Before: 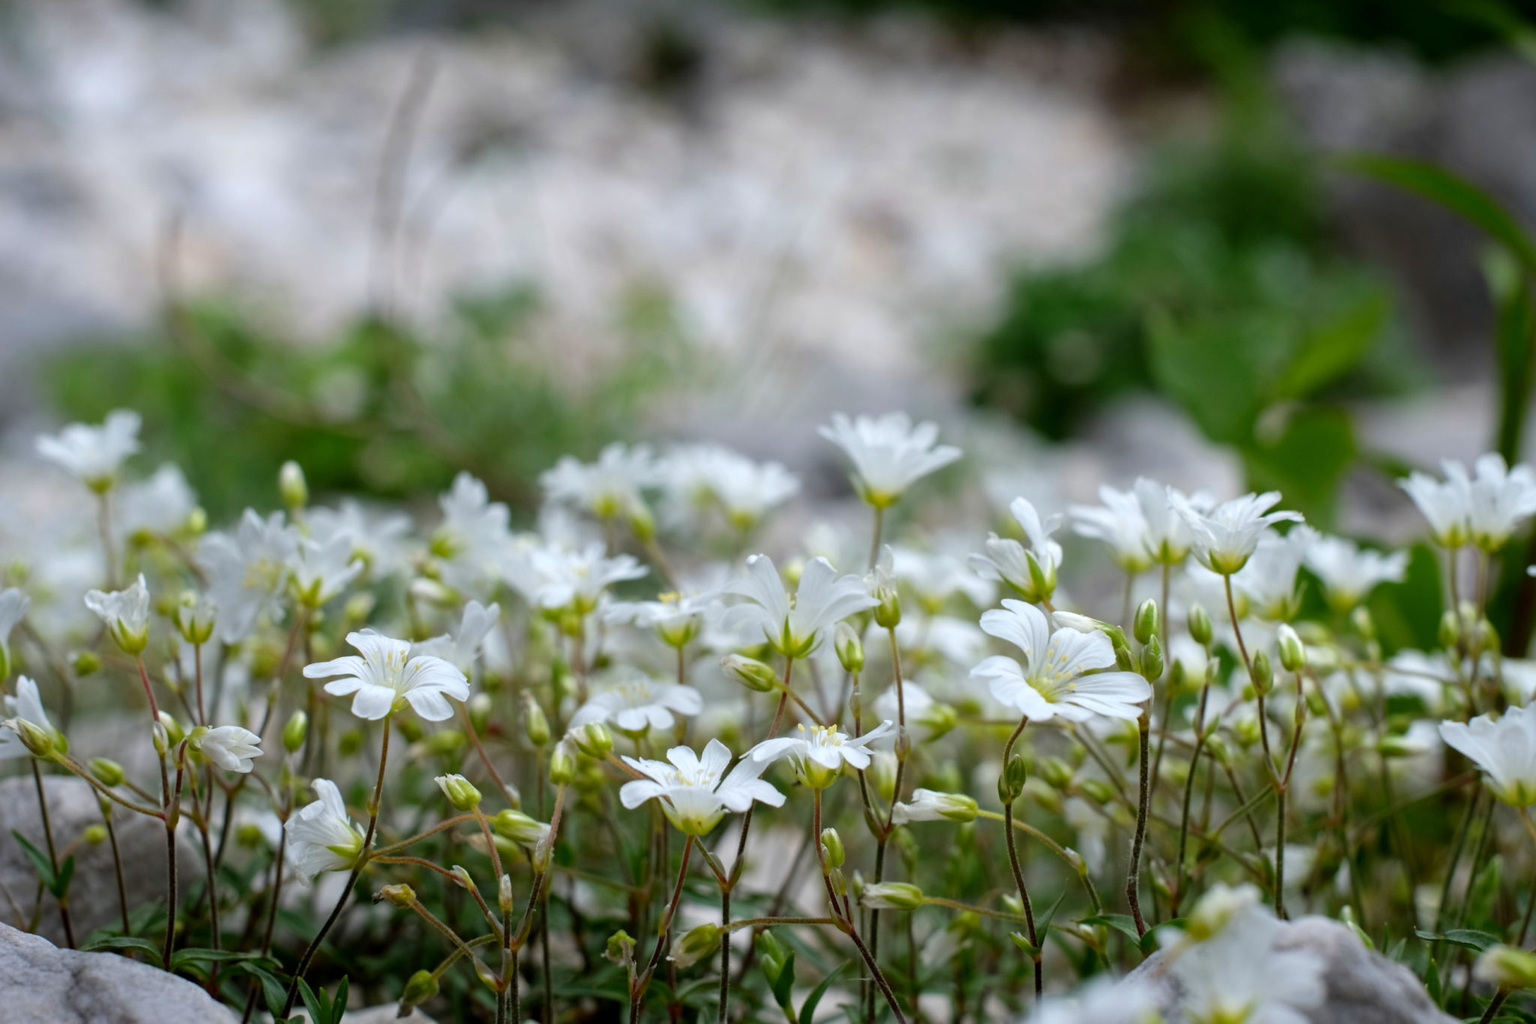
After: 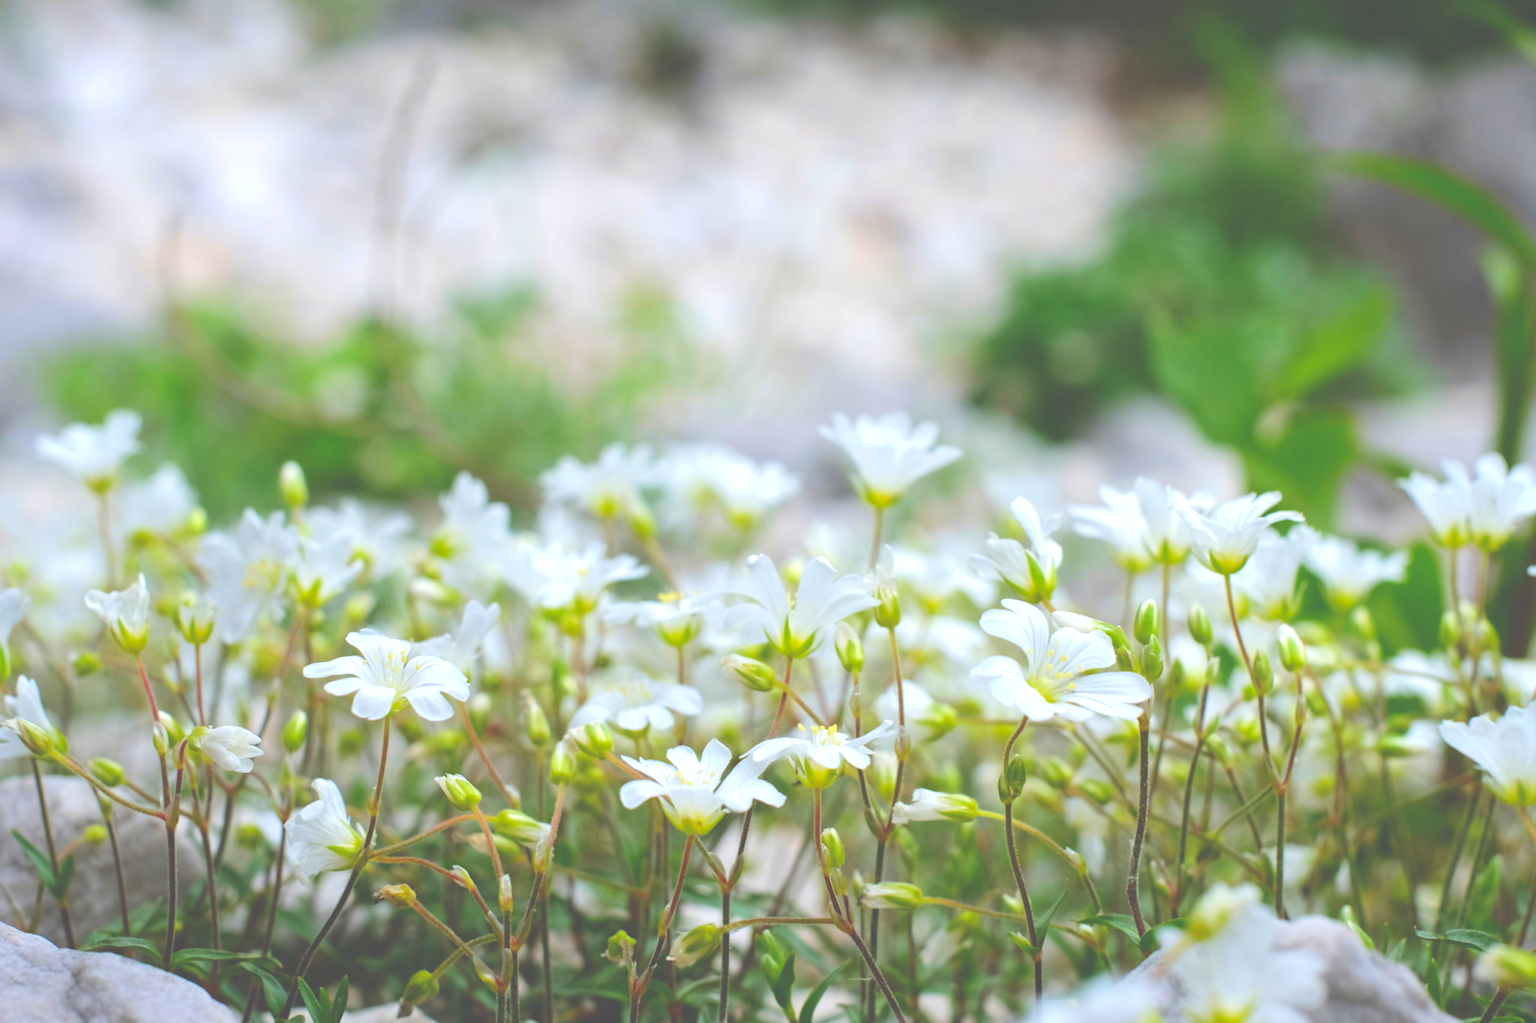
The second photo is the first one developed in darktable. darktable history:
tone equalizer: -8 EV -0.002 EV, -7 EV 0.005 EV, -6 EV -0.044 EV, -5 EV 0.02 EV, -4 EV -0.02 EV, -3 EV 0.027 EV, -2 EV -0.063 EV, -1 EV -0.267 EV, +0 EV -0.563 EV, edges refinement/feathering 500, mask exposure compensation -1.57 EV, preserve details no
exposure: black level correction -0.024, exposure 1.394 EV, compensate highlight preservation false
contrast brightness saturation: contrast -0.178, saturation 0.187
